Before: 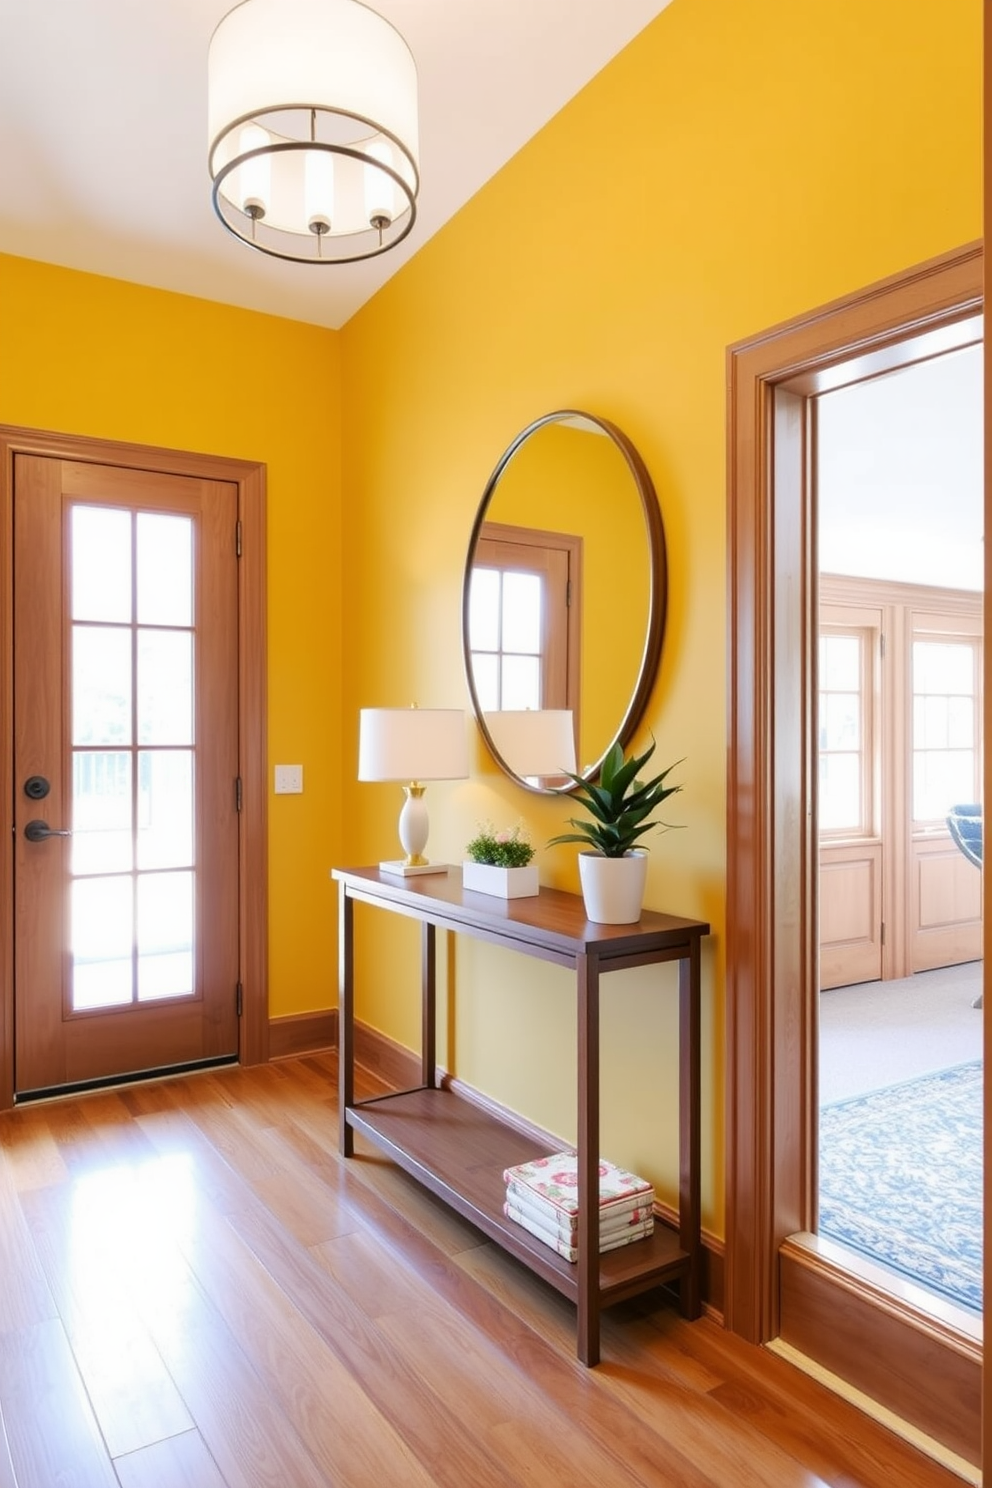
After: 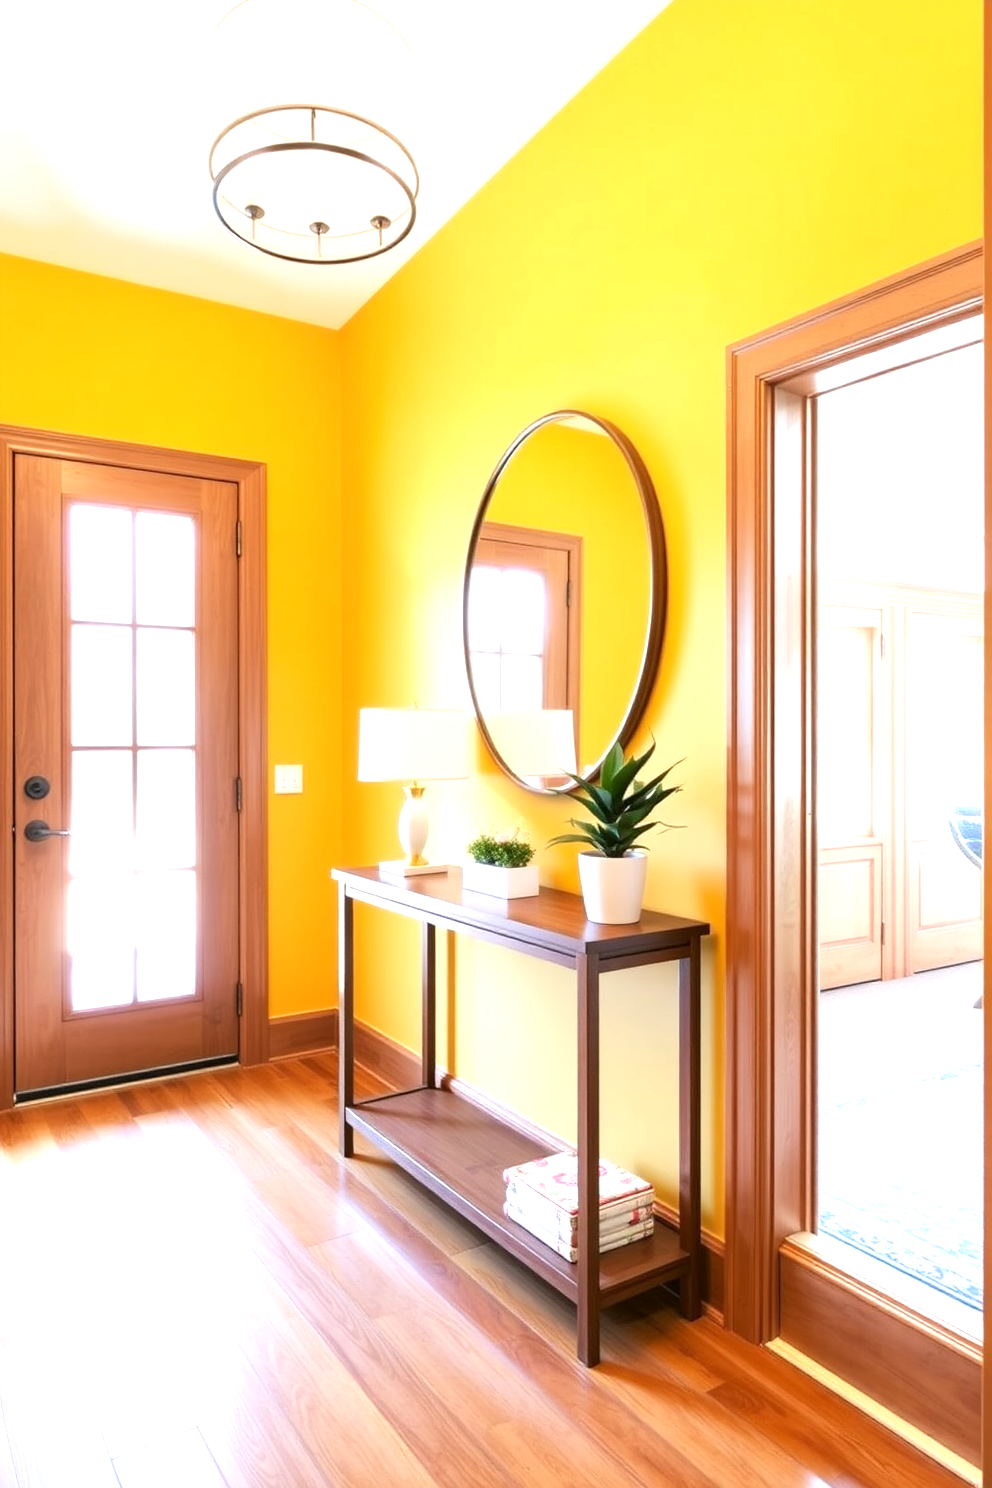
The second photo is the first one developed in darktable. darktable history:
tone equalizer: on, module defaults
exposure: black level correction 0.001, exposure 0.955 EV, compensate highlight preservation false
